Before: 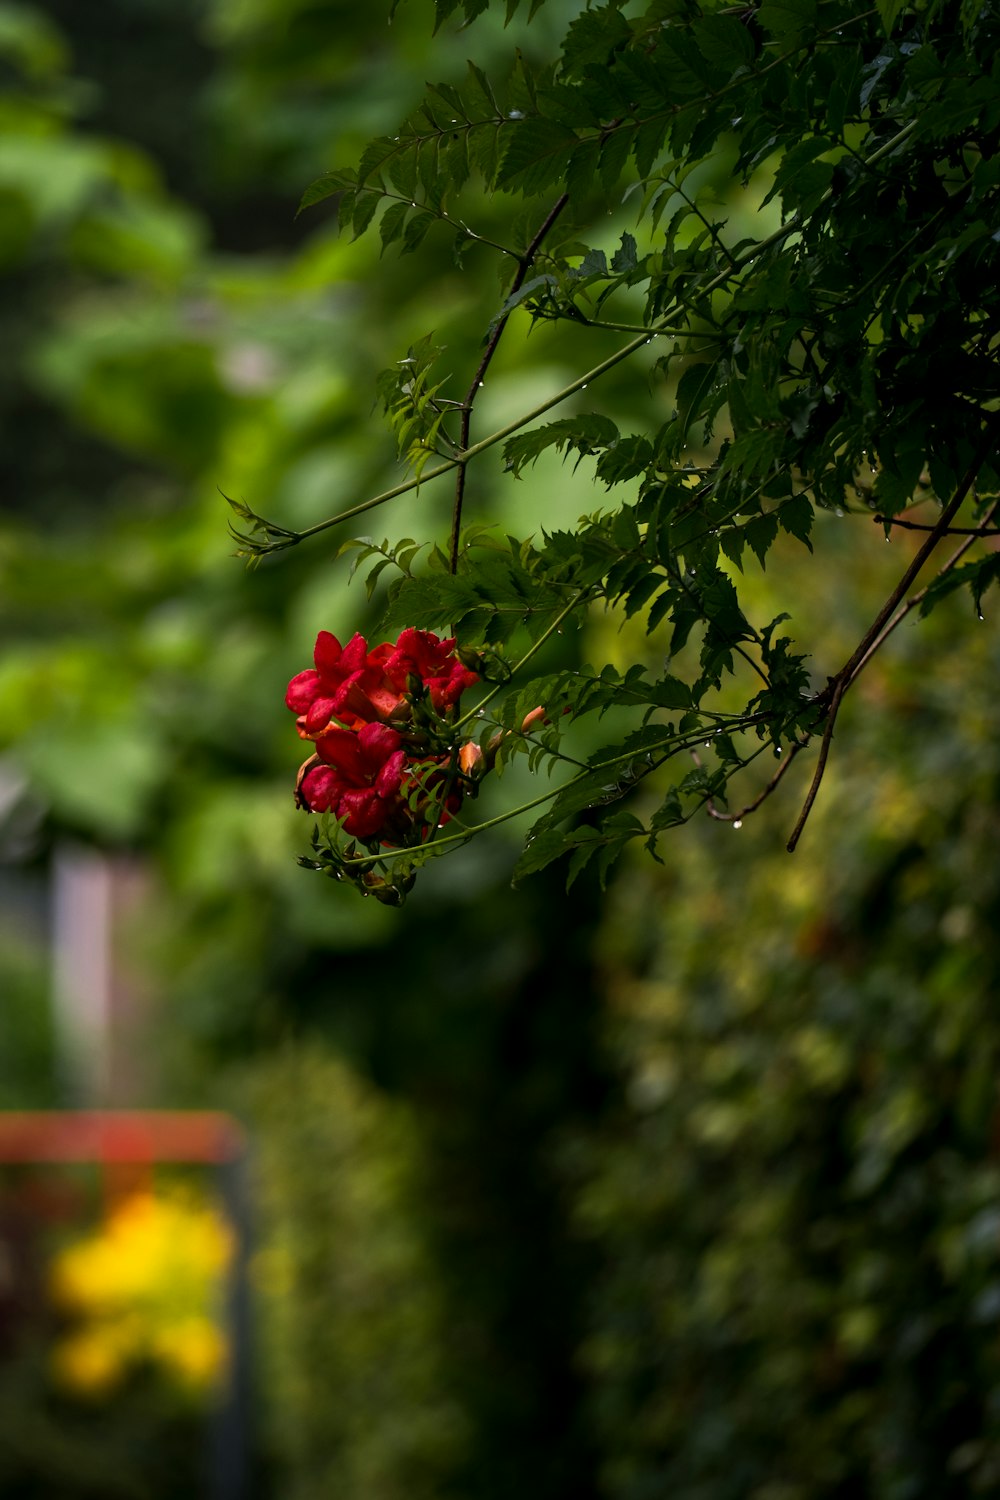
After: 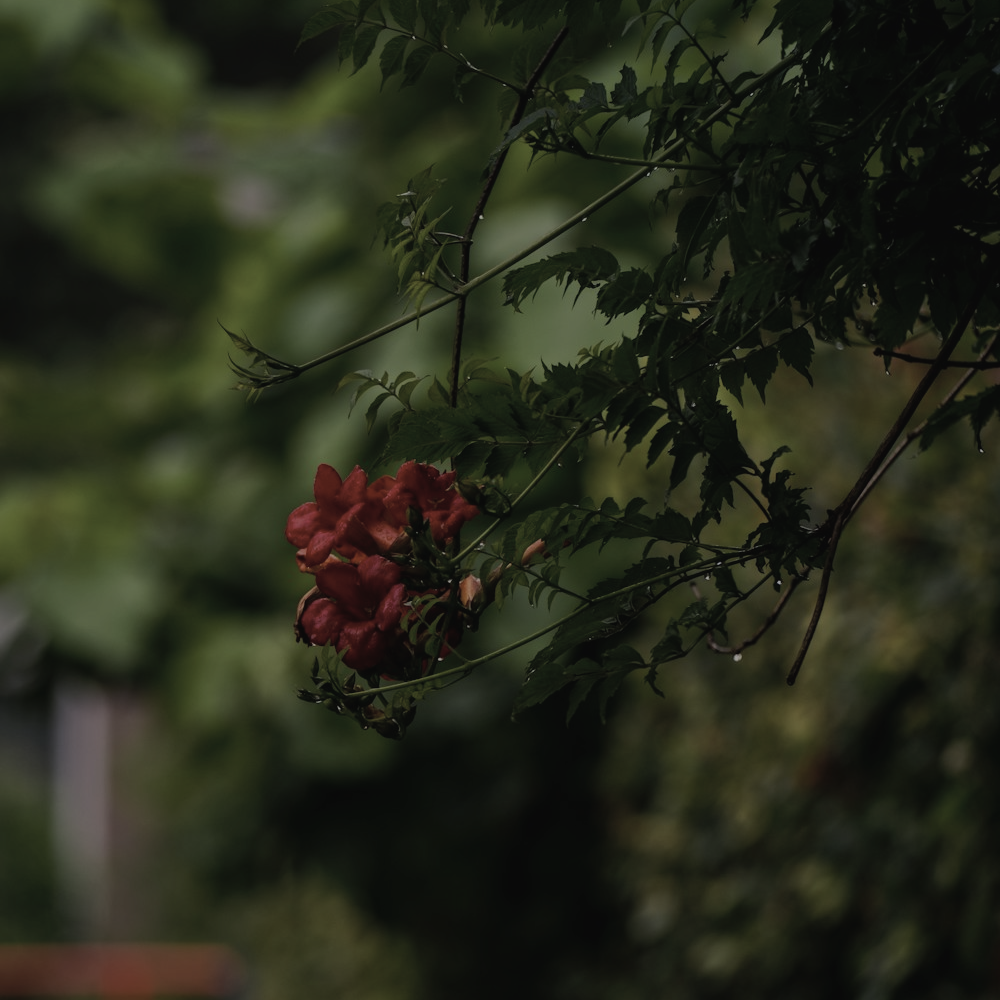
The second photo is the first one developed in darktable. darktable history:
exposure: exposure -1.468 EV, compensate highlight preservation false
contrast brightness saturation: contrast -0.05, saturation -0.41
crop: top 11.166%, bottom 22.168%
